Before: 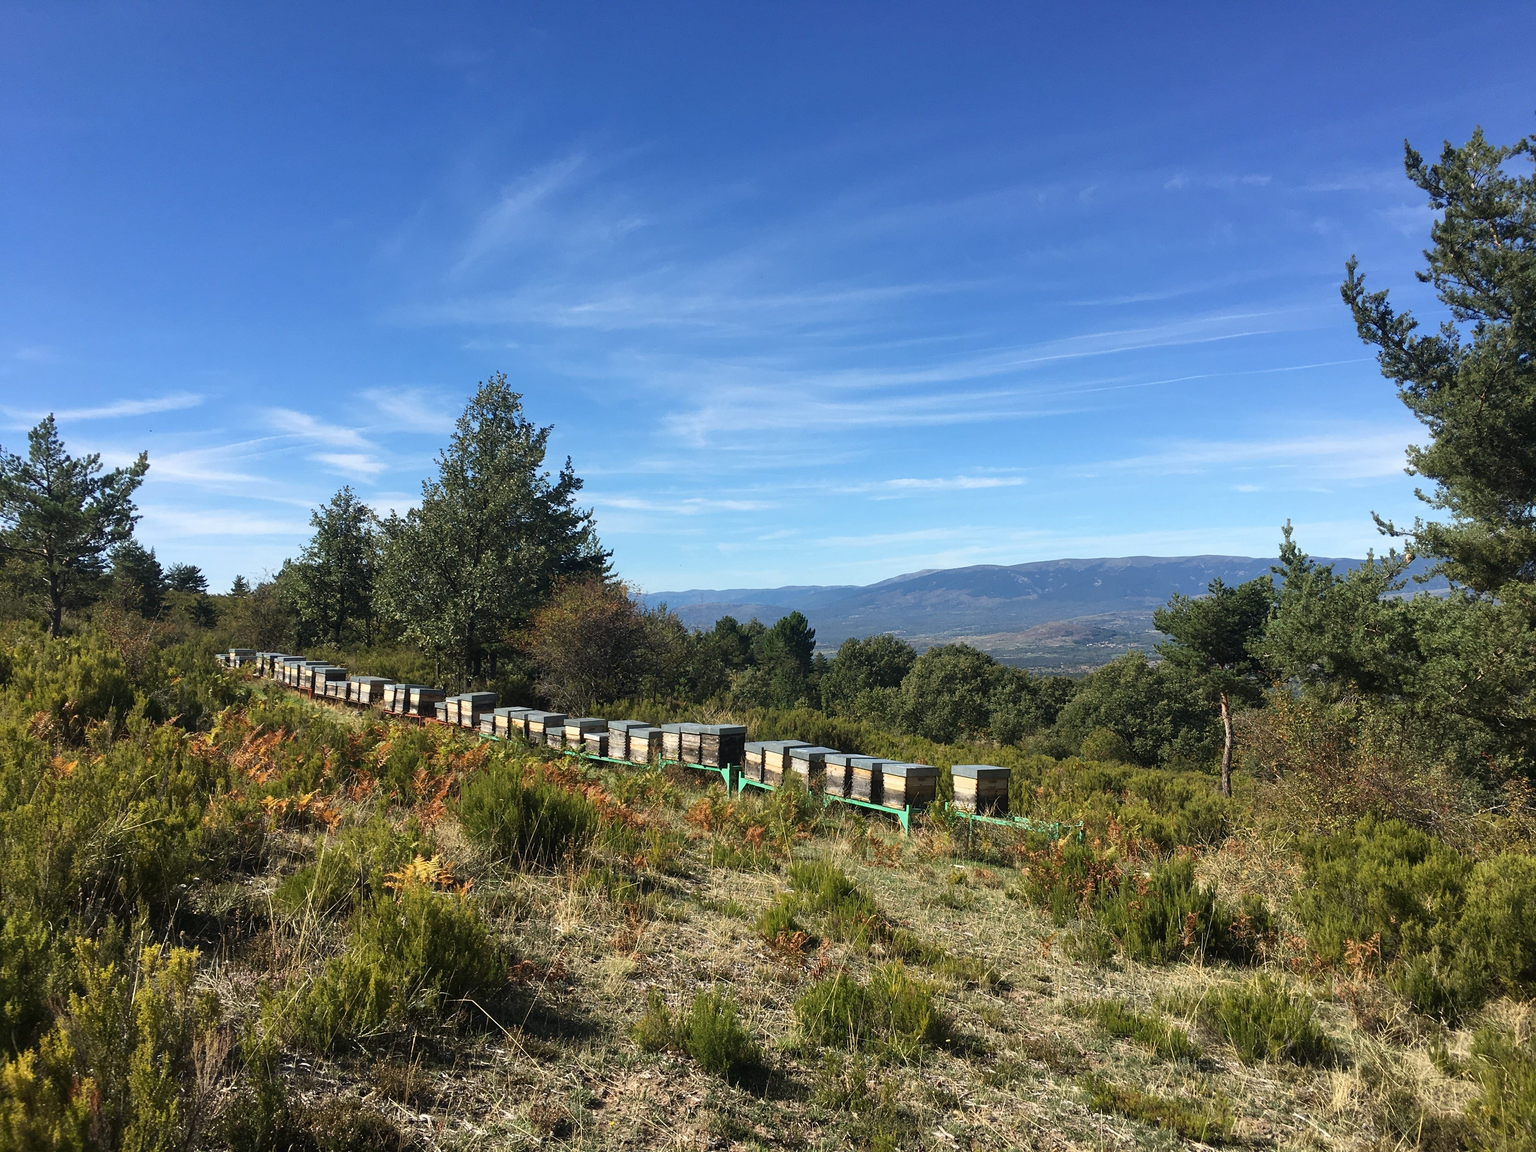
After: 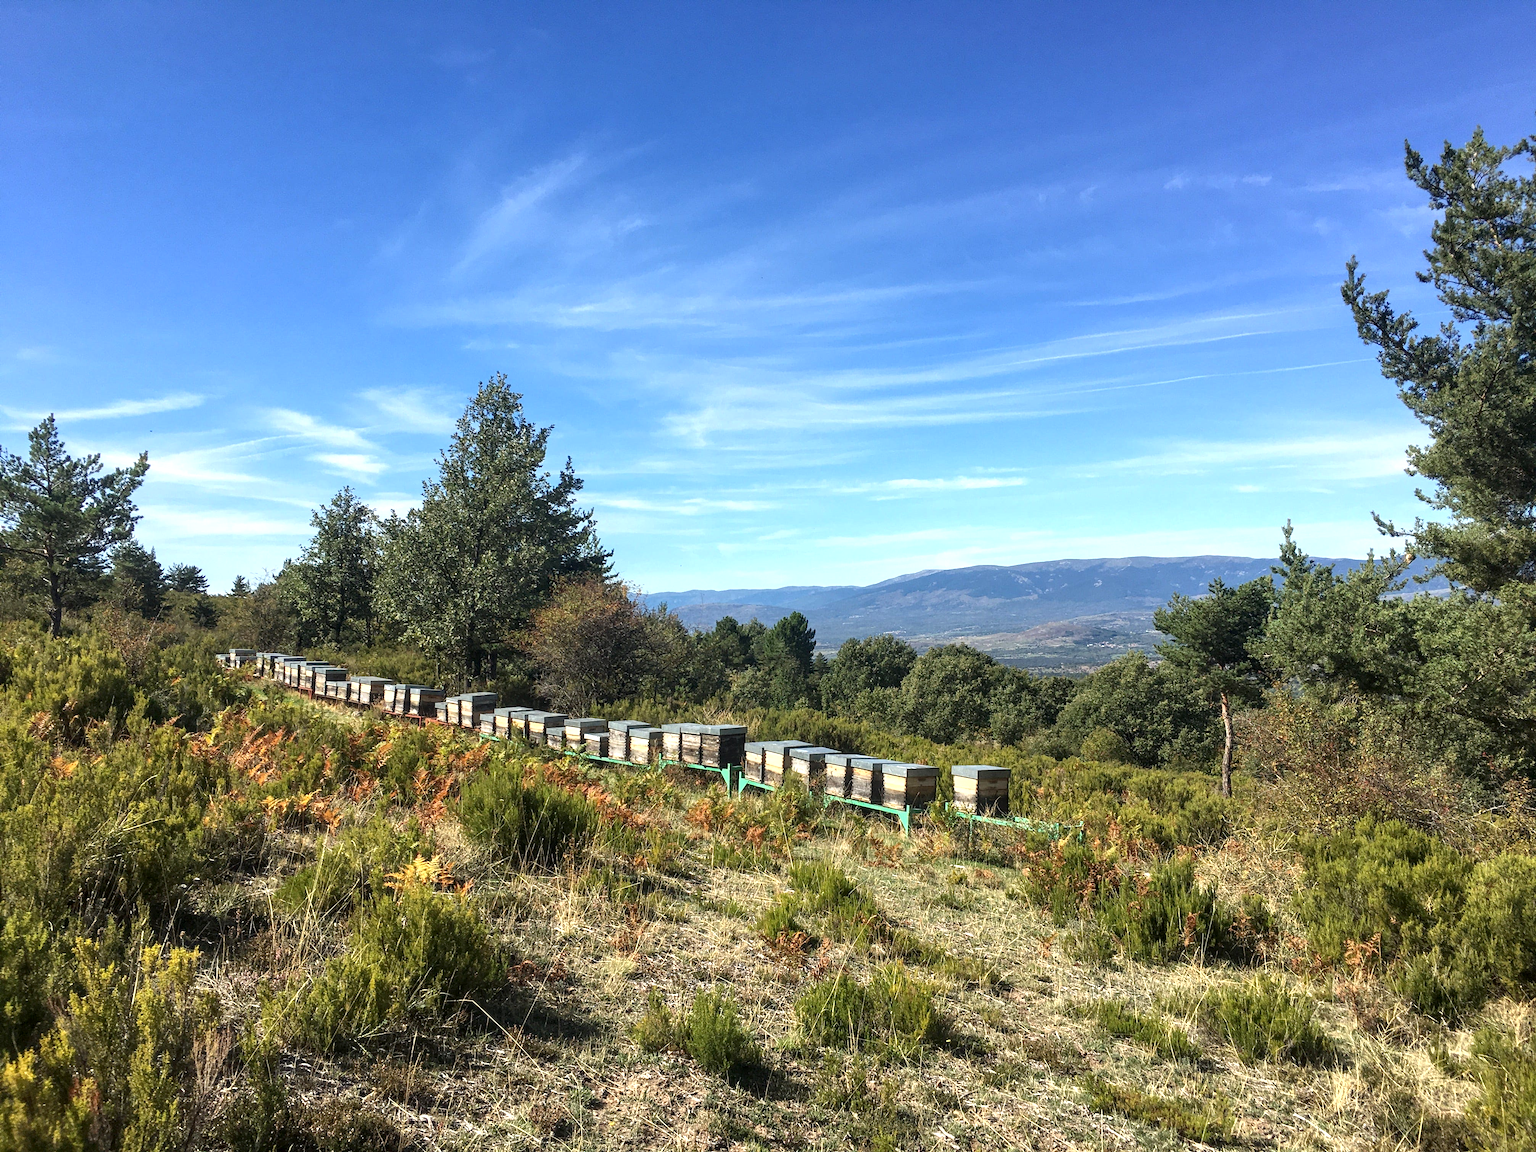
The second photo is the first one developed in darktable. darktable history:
exposure: black level correction 0.001, exposure 0.499 EV, compensate highlight preservation false
local contrast: on, module defaults
